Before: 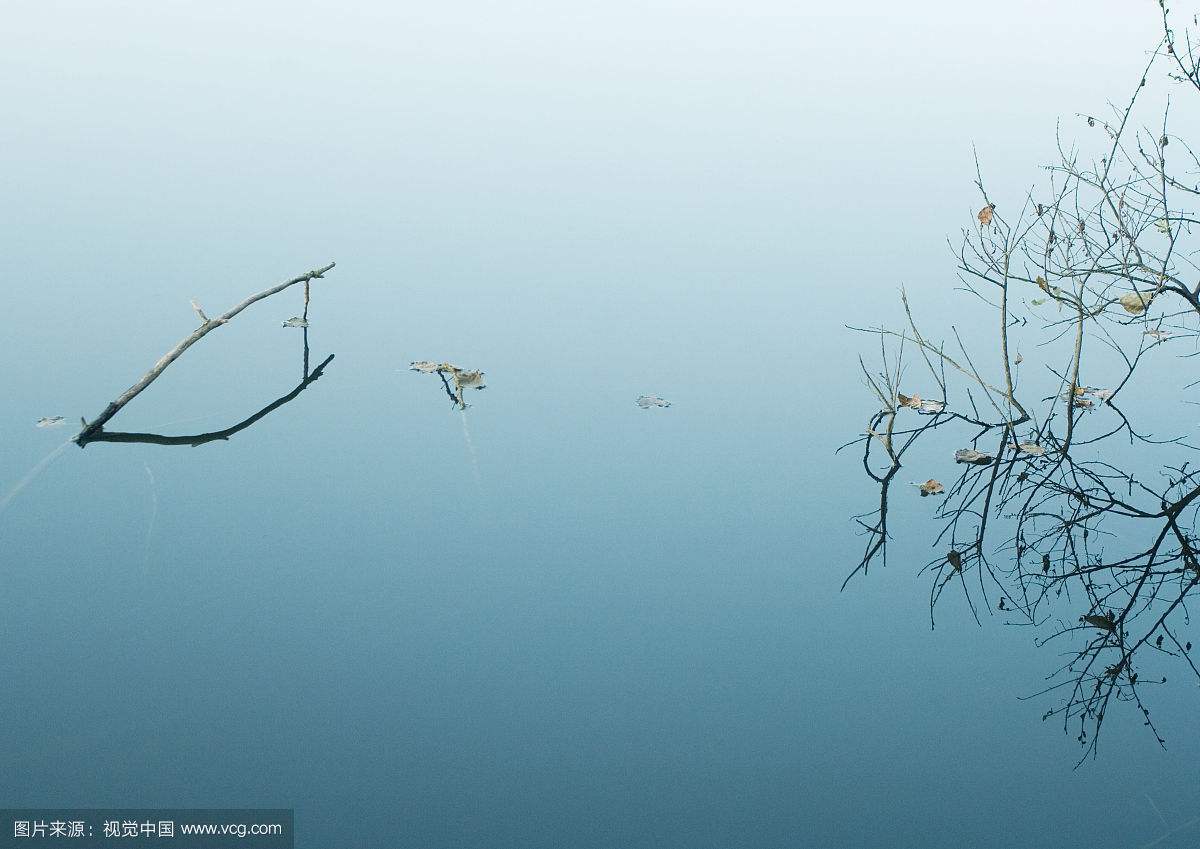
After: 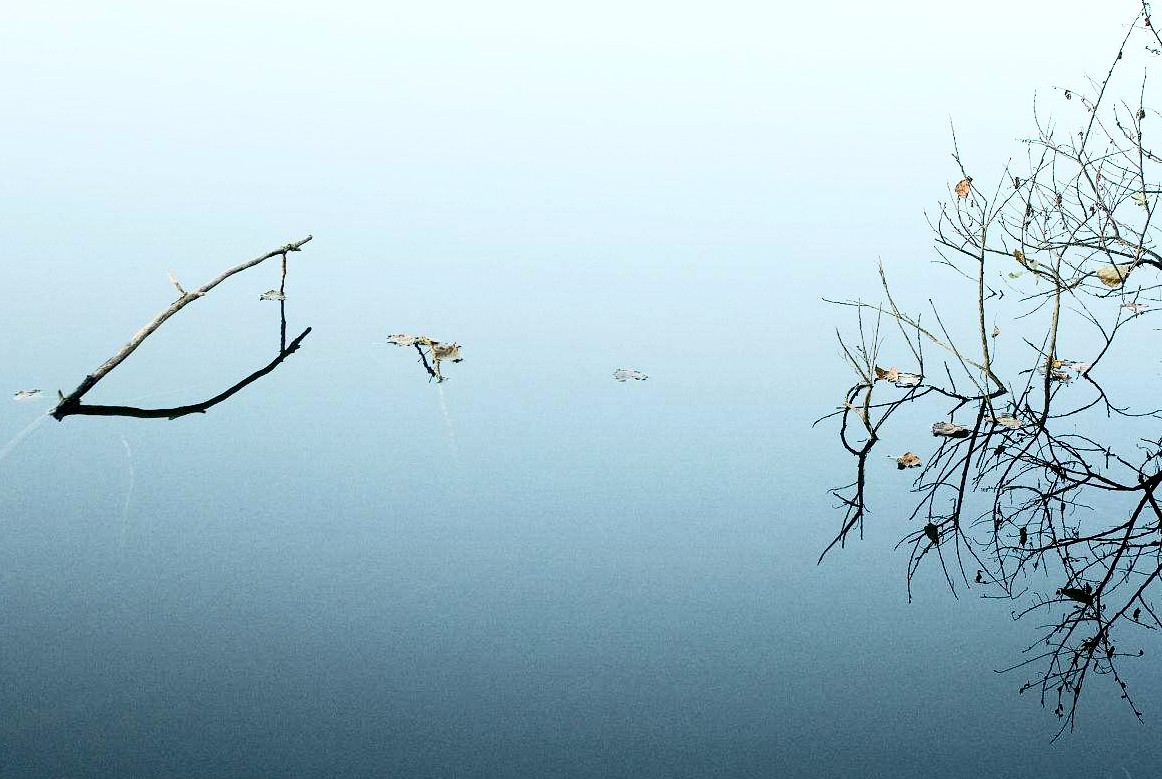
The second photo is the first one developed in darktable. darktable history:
tone equalizer: on, module defaults
crop: left 1.964%, top 3.251%, right 1.122%, bottom 4.933%
exposure: black level correction 0.025, exposure 0.182 EV, compensate highlight preservation false
contrast brightness saturation: contrast 0.28
rgb levels: mode RGB, independent channels, levels [[0, 0.5, 1], [0, 0.521, 1], [0, 0.536, 1]]
